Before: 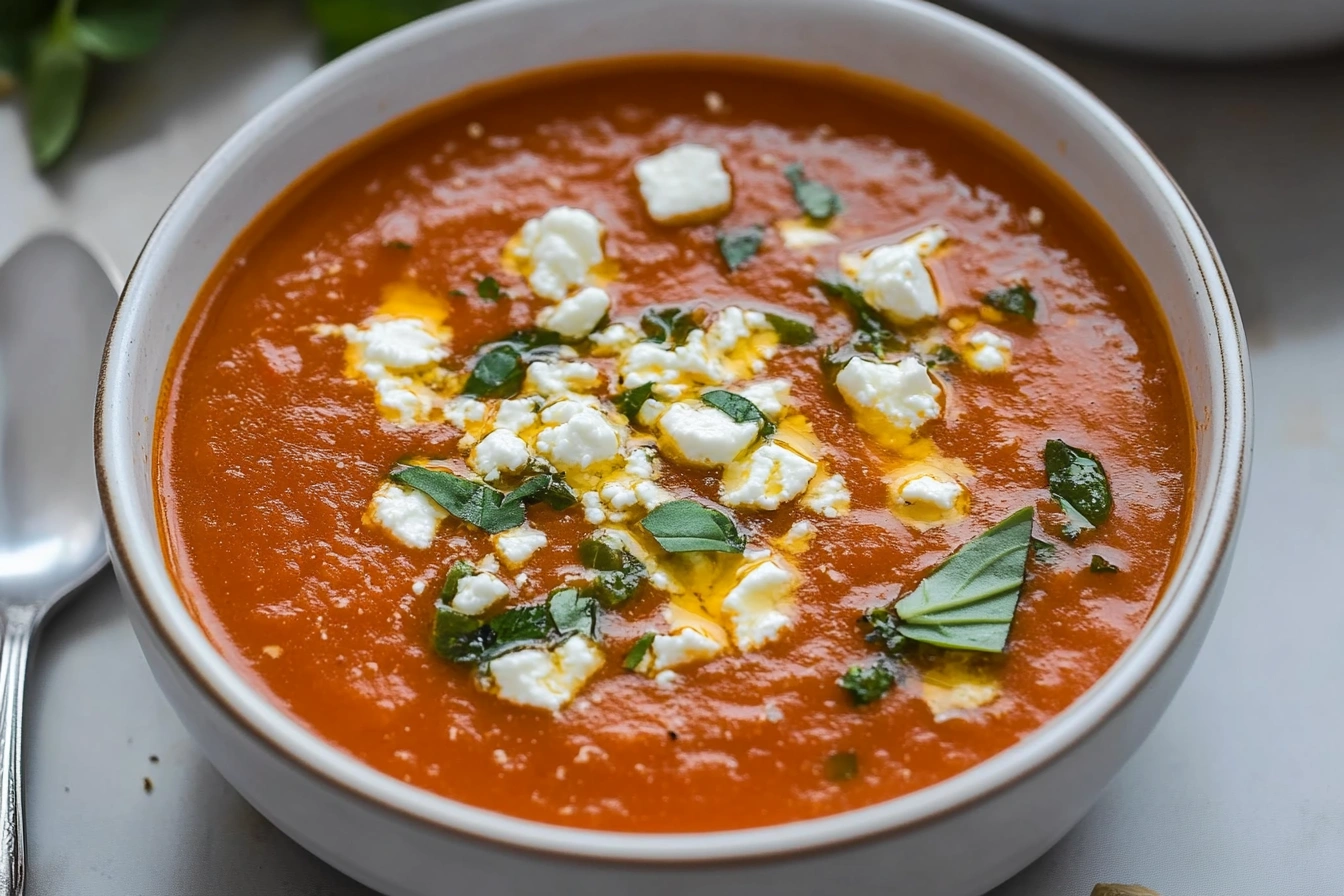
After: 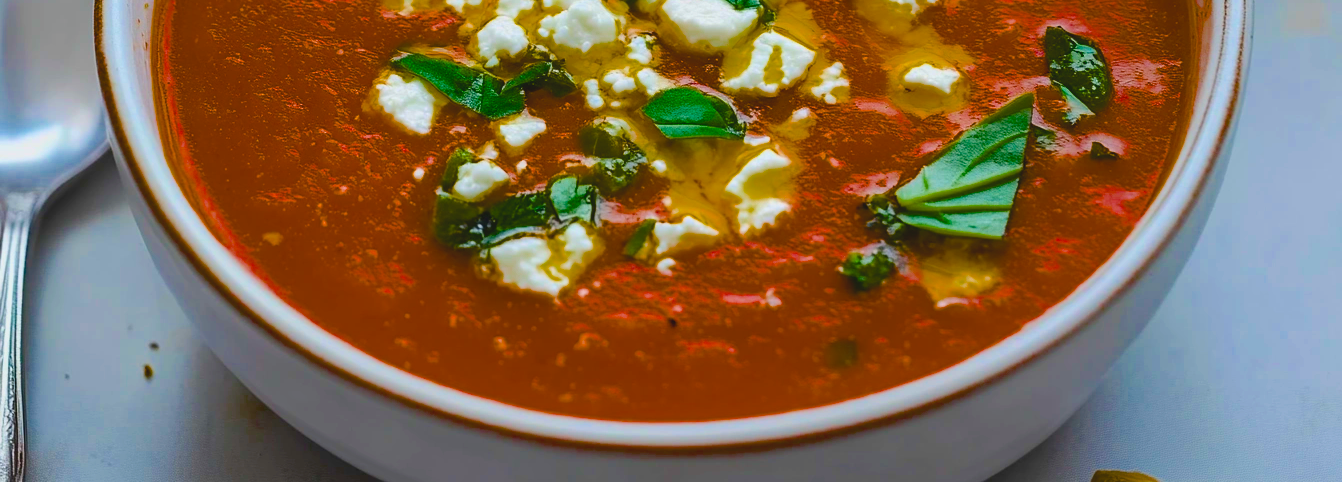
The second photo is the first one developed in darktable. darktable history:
color balance rgb: power › hue 75.54°, perceptual saturation grading › global saturation 65.704%, perceptual saturation grading › highlights 59.724%, perceptual saturation grading › mid-tones 49.779%, perceptual saturation grading › shadows 49.227%, global vibrance 16.082%, saturation formula JzAzBz (2021)
contrast brightness saturation: contrast -0.121
crop and rotate: top 46.137%, right 0.109%
